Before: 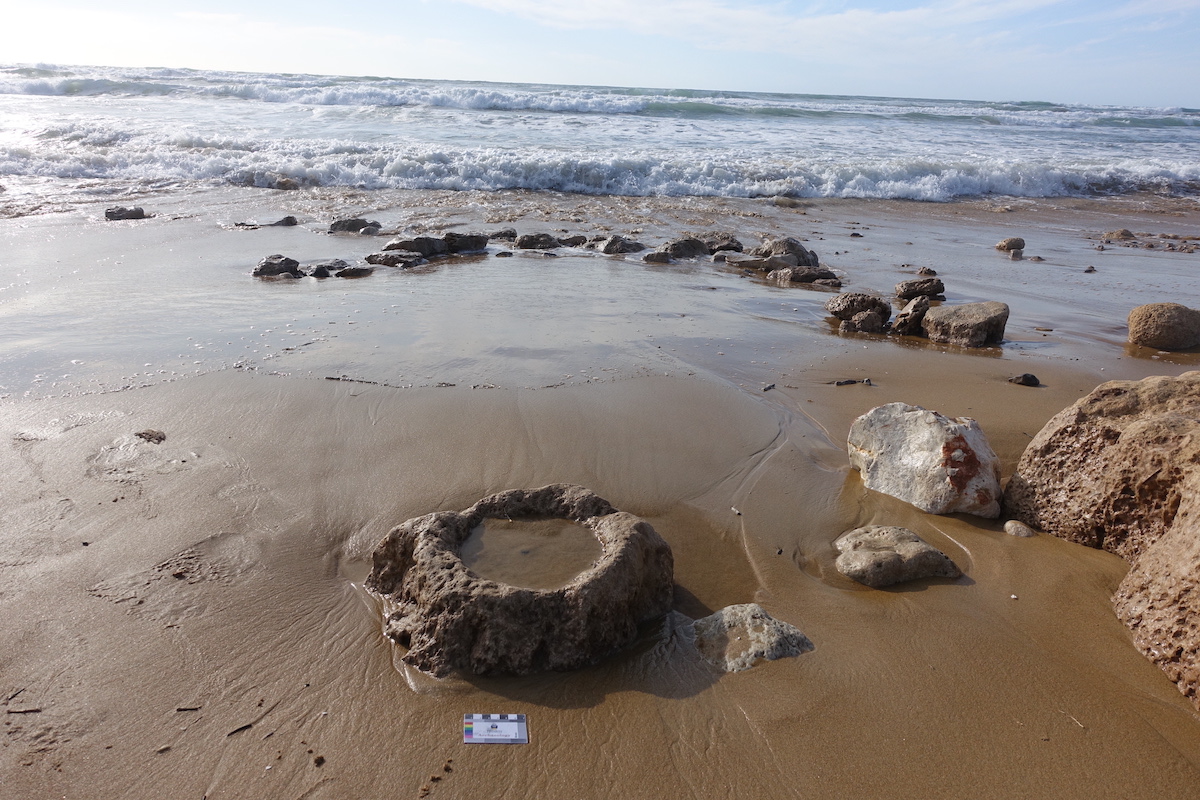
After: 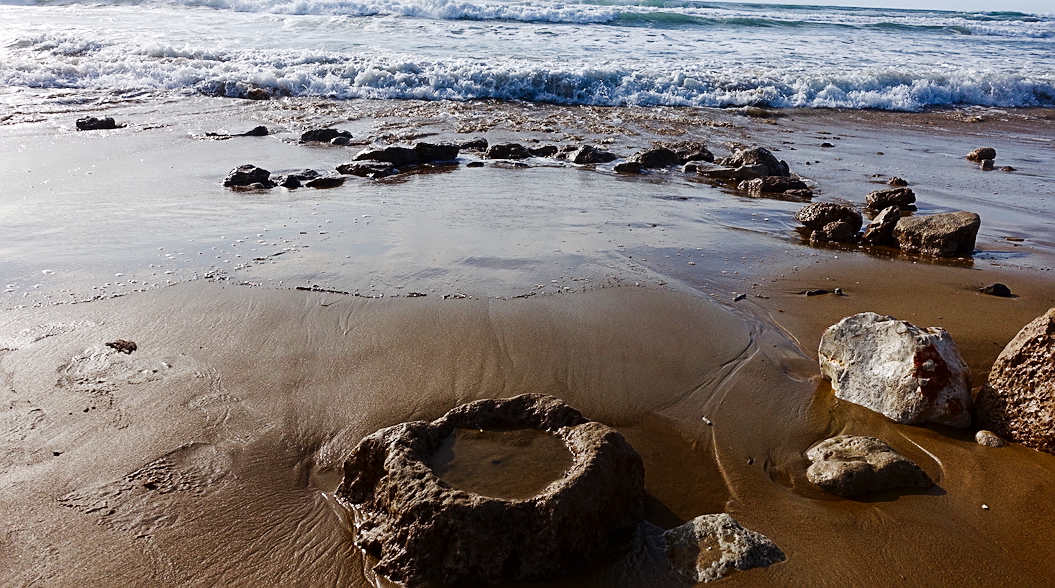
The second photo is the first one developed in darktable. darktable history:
crop and rotate: left 2.425%, top 11.305%, right 9.6%, bottom 15.08%
contrast brightness saturation: contrast 0.1, brightness -0.26, saturation 0.14
tone curve: curves: ch0 [(0, 0) (0.003, 0.002) (0.011, 0.009) (0.025, 0.019) (0.044, 0.031) (0.069, 0.04) (0.1, 0.059) (0.136, 0.092) (0.177, 0.134) (0.224, 0.192) (0.277, 0.262) (0.335, 0.348) (0.399, 0.446) (0.468, 0.554) (0.543, 0.646) (0.623, 0.731) (0.709, 0.807) (0.801, 0.867) (0.898, 0.931) (1, 1)], preserve colors none
sharpen: on, module defaults
